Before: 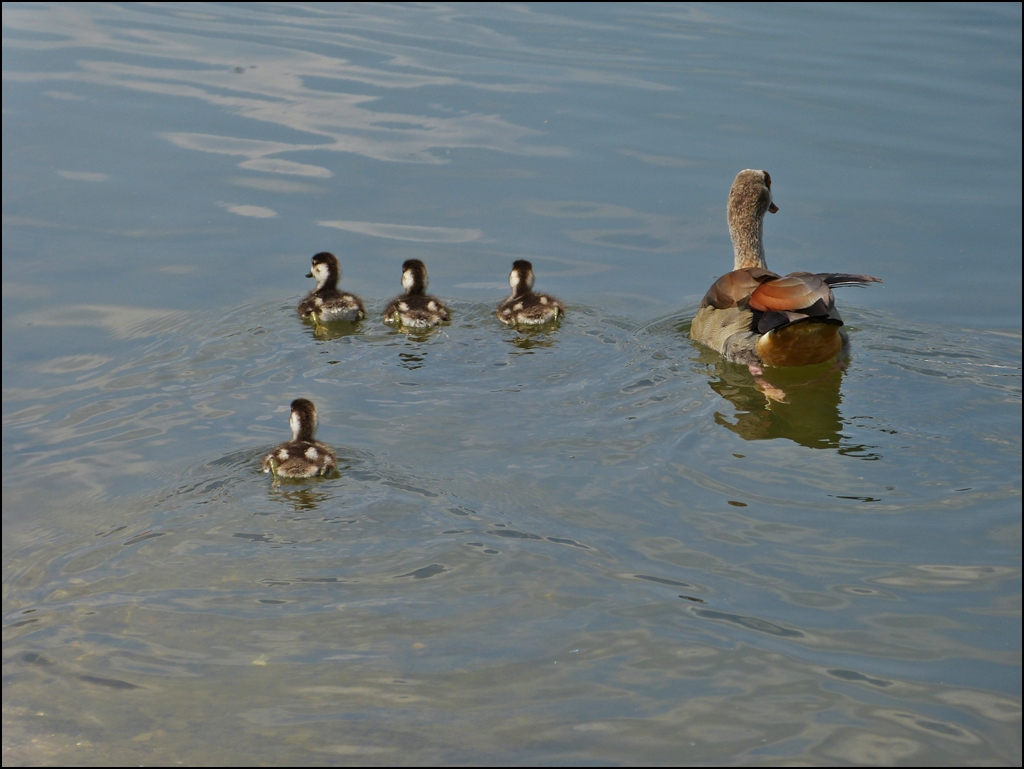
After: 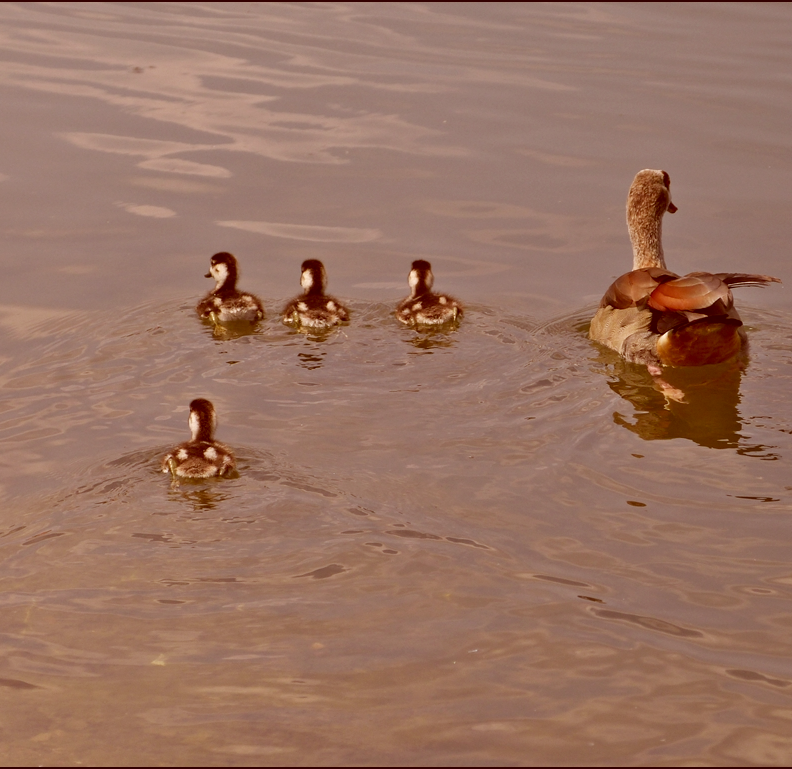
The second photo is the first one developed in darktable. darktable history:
base curve: curves: ch0 [(0, 0) (0.472, 0.508) (1, 1)], preserve colors none
color calibration: illuminant Planckian (black body), x 0.352, y 0.351, temperature 4764.6 K, gamut compression 0.997
color correction: highlights a* 9.25, highlights b* 9.02, shadows a* 39.64, shadows b* 39.87, saturation 0.779
crop: left 9.88%, right 12.717%
